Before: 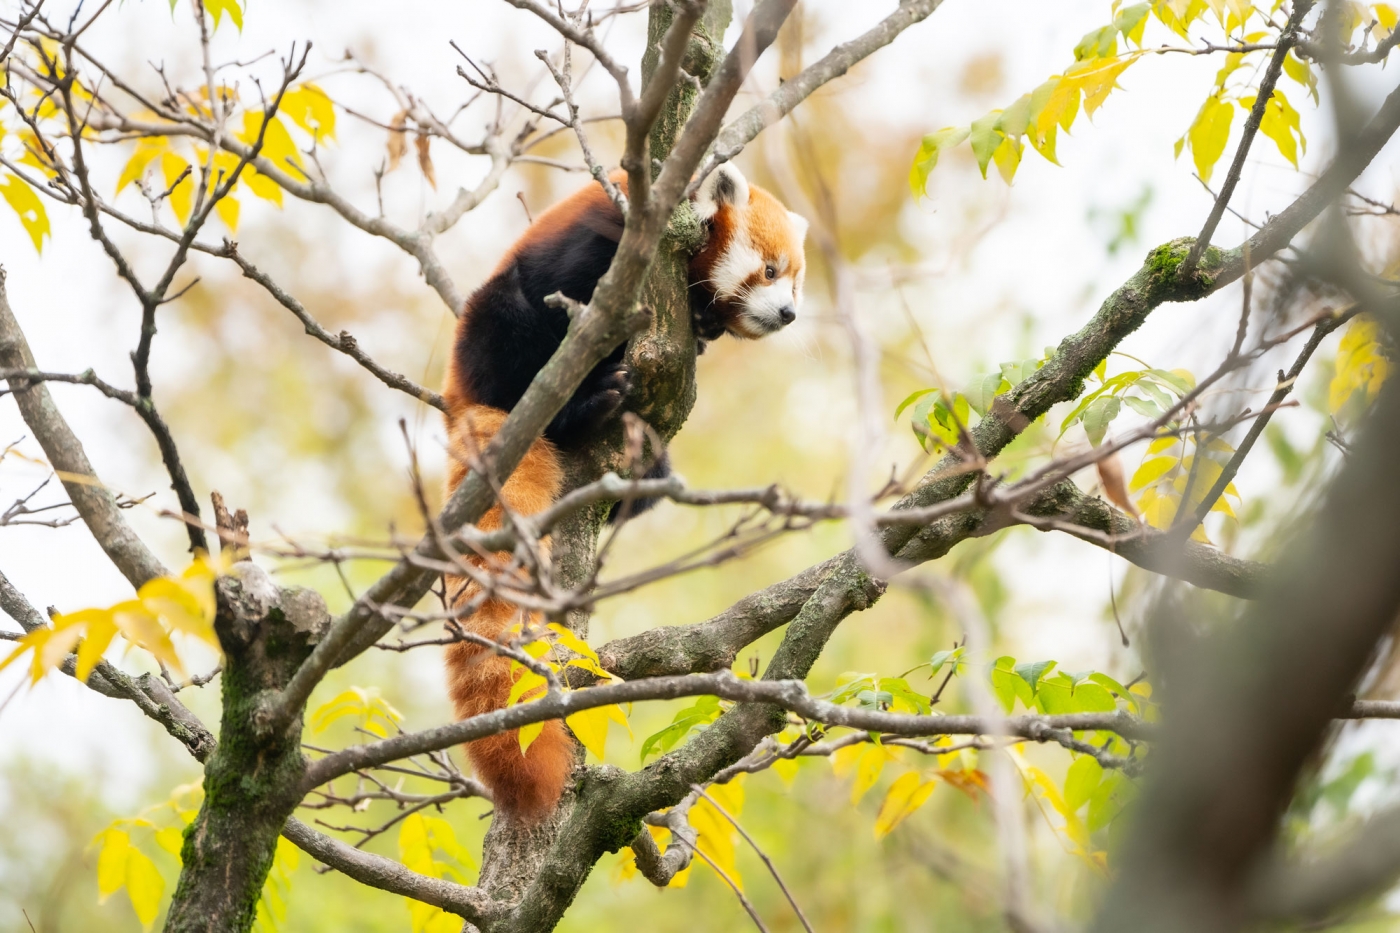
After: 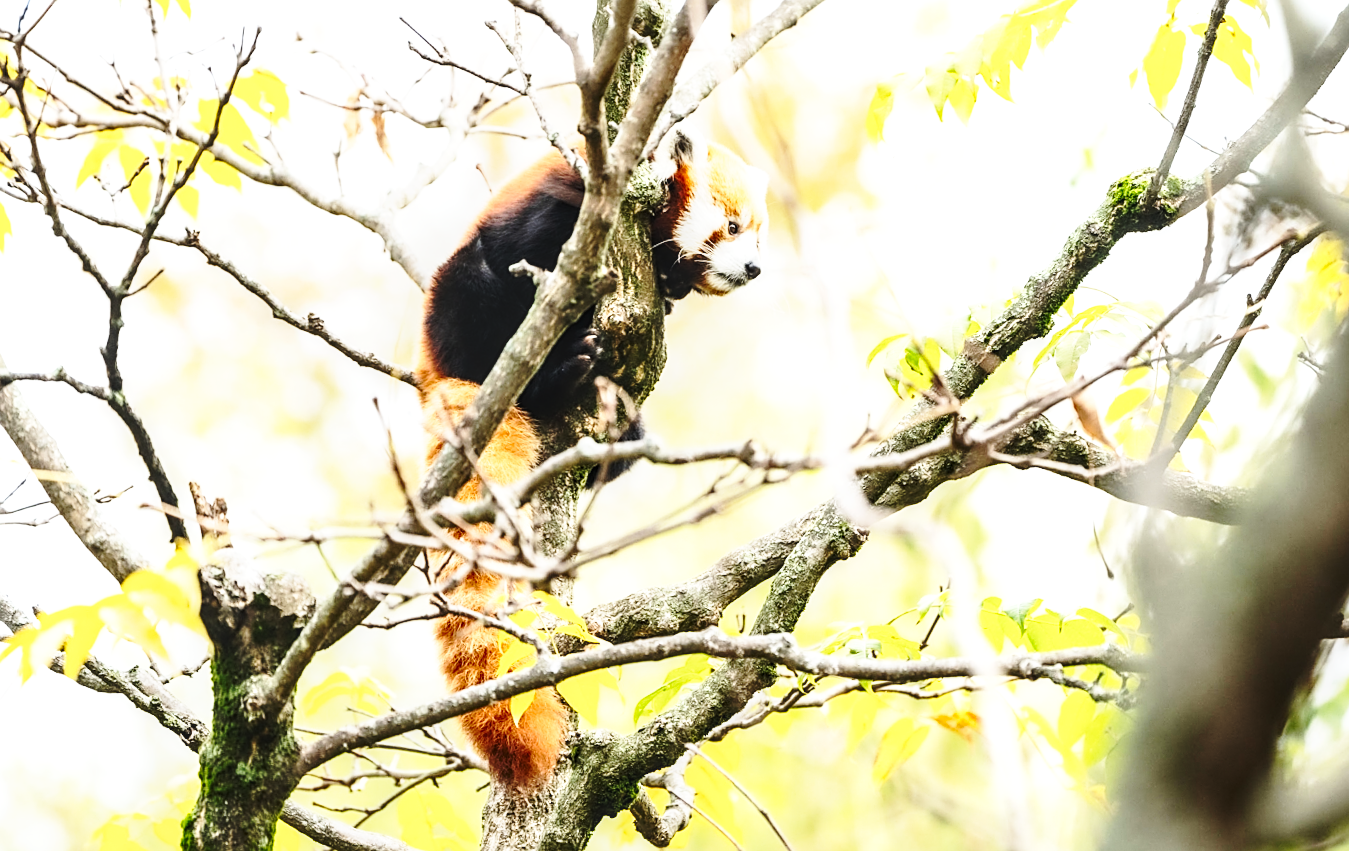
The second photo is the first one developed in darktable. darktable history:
white balance: red 0.978, blue 0.999
sharpen: on, module defaults
tone equalizer: -8 EV -0.75 EV, -7 EV -0.7 EV, -6 EV -0.6 EV, -5 EV -0.4 EV, -3 EV 0.4 EV, -2 EV 0.6 EV, -1 EV 0.7 EV, +0 EV 0.75 EV, edges refinement/feathering 500, mask exposure compensation -1.57 EV, preserve details no
exposure: compensate highlight preservation false
local contrast: on, module defaults
contrast brightness saturation: contrast 0.1, brightness 0.02, saturation 0.02
rotate and perspective: rotation -3.52°, crop left 0.036, crop right 0.964, crop top 0.081, crop bottom 0.919
base curve: curves: ch0 [(0, 0) (0.032, 0.037) (0.105, 0.228) (0.435, 0.76) (0.856, 0.983) (1, 1)], preserve colors none
